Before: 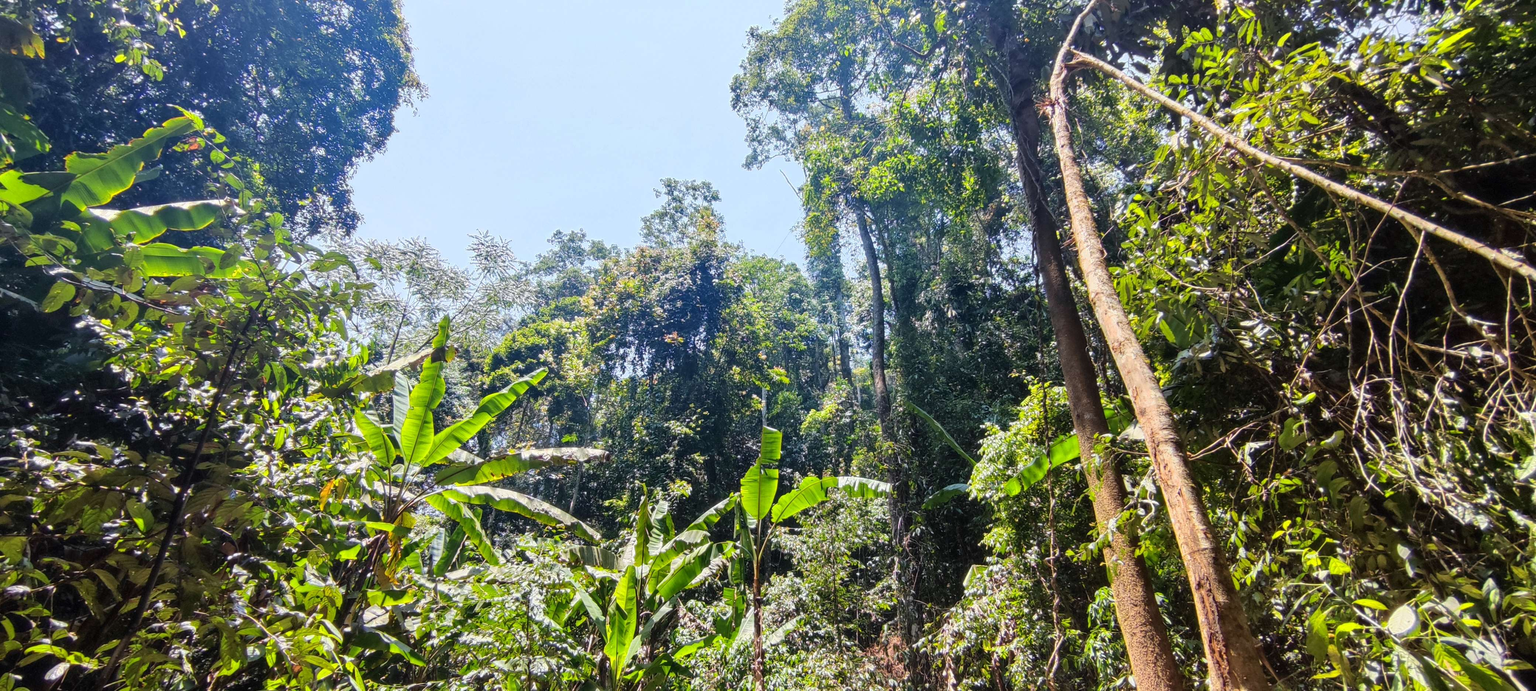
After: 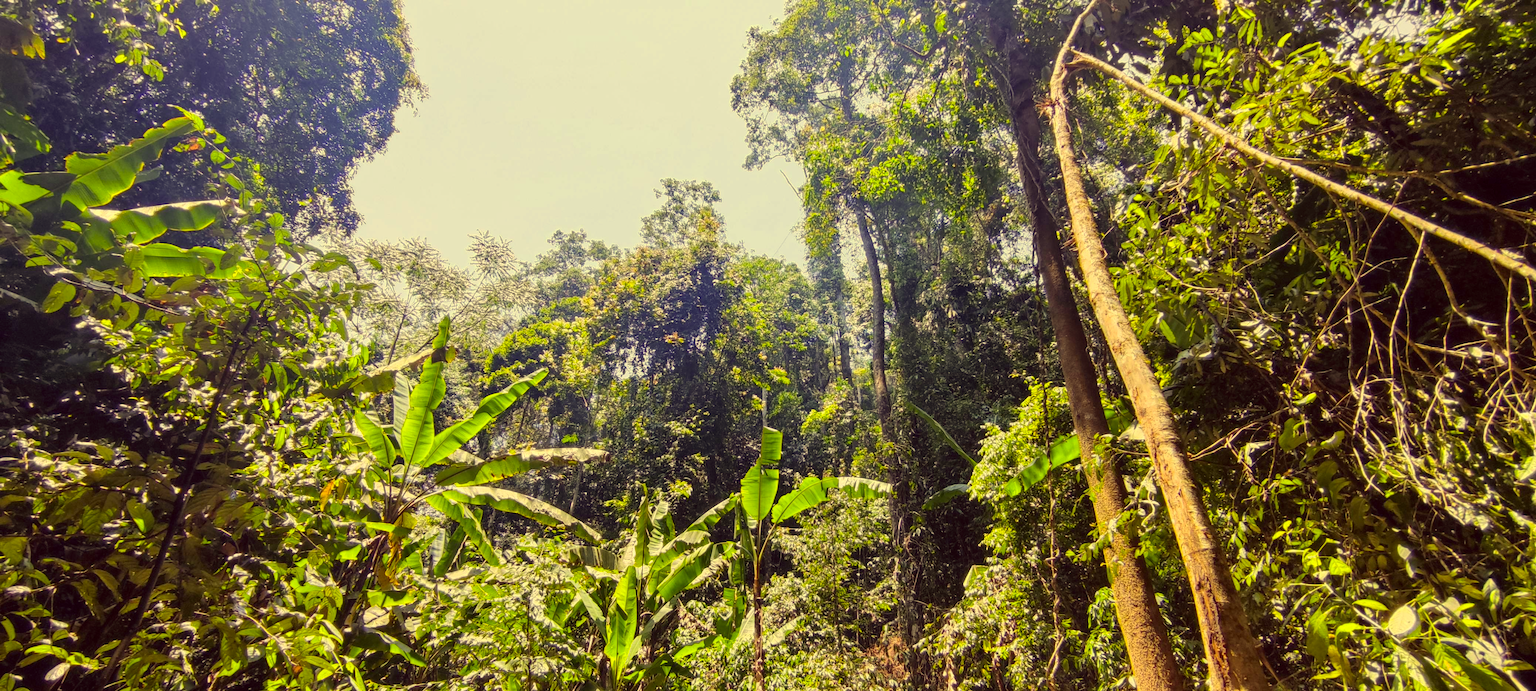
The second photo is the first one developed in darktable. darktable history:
color correction: highlights a* -0.415, highlights b* 39.94, shadows a* 9.9, shadows b* -0.693
